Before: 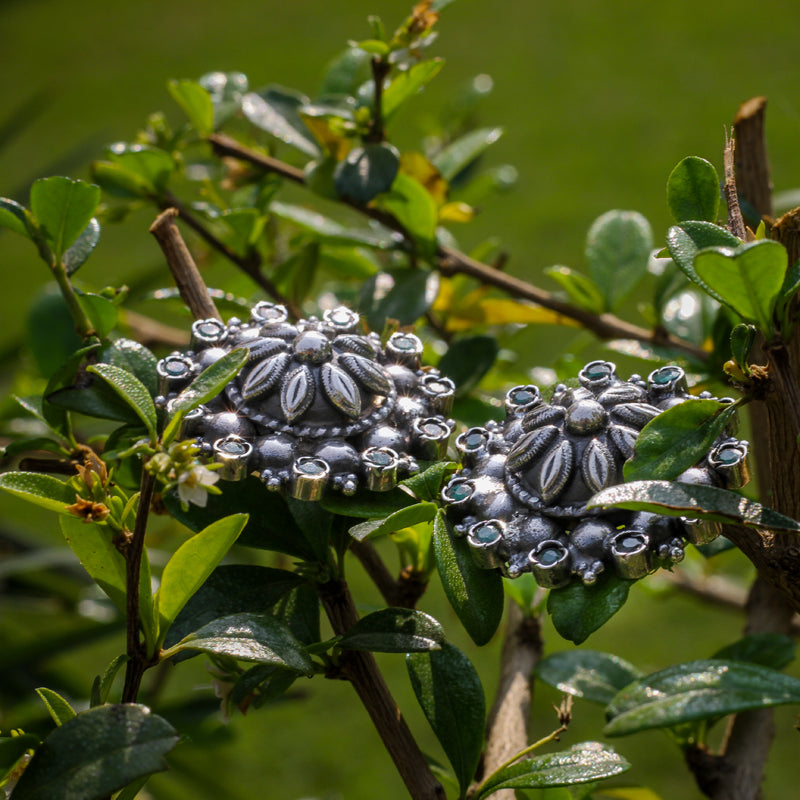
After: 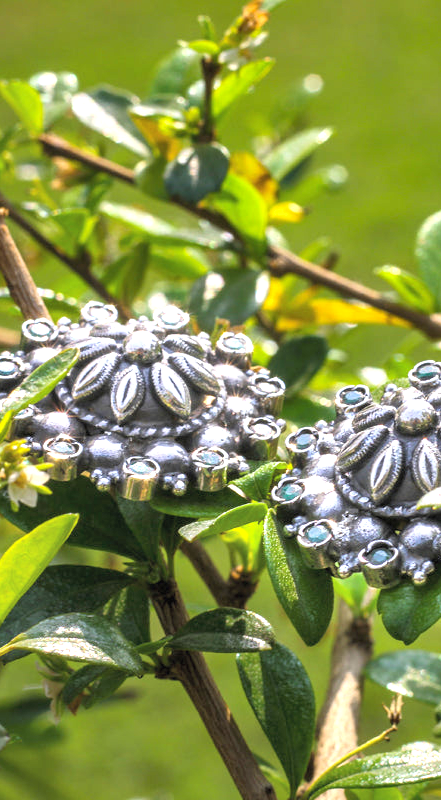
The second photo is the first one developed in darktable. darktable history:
exposure: black level correction 0, exposure 1.372 EV, compensate exposure bias true, compensate highlight preservation false
crop: left 21.326%, right 22.448%
color zones: curves: ch0 [(0.068, 0.464) (0.25, 0.5) (0.48, 0.508) (0.75, 0.536) (0.886, 0.476) (0.967, 0.456)]; ch1 [(0.066, 0.456) (0.25, 0.5) (0.616, 0.508) (0.746, 0.56) (0.934, 0.444)]
contrast brightness saturation: brightness 0.149
shadows and highlights: shadows 43.4, white point adjustment -1.34, soften with gaussian
